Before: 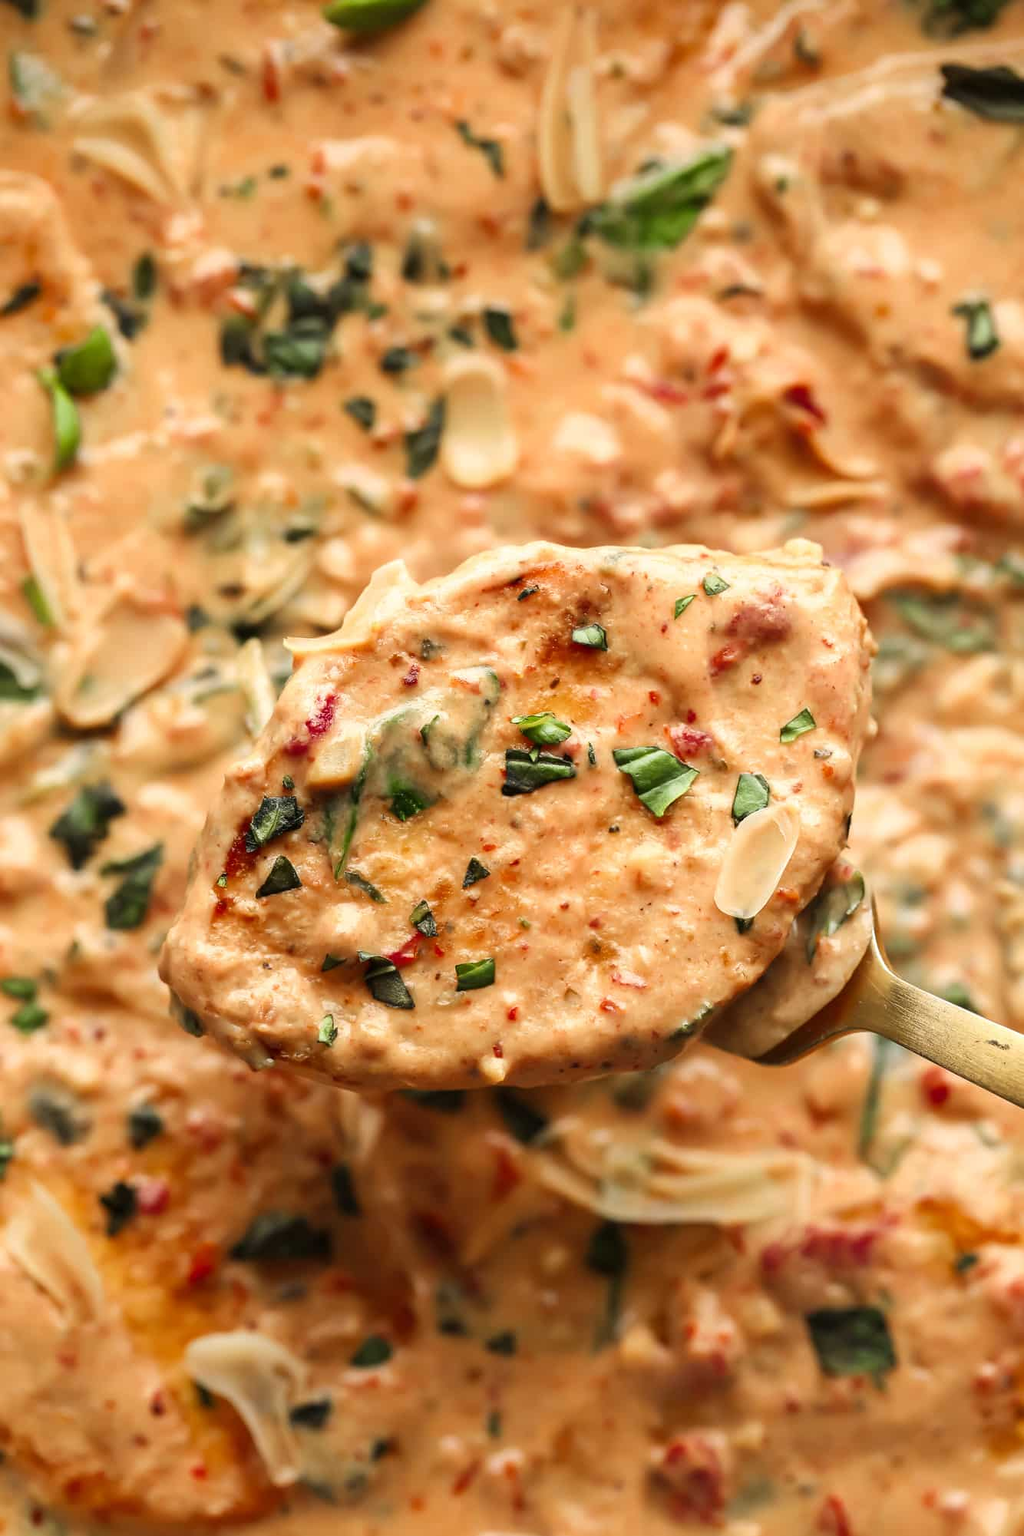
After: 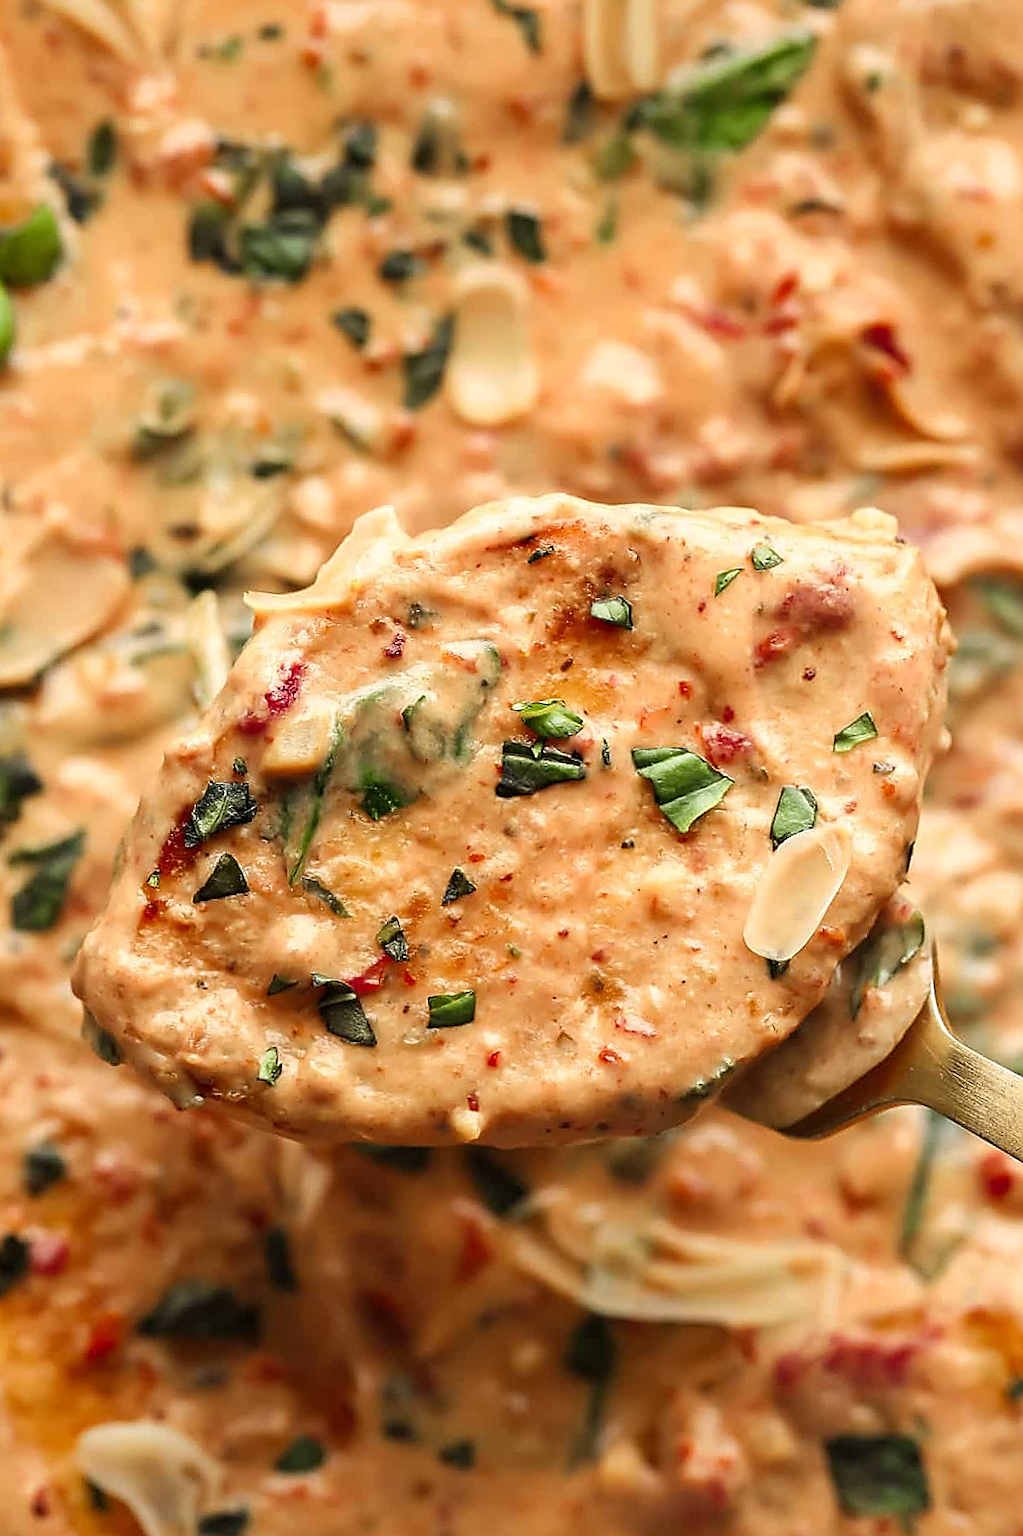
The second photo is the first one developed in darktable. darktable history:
rotate and perspective: automatic cropping original format, crop left 0, crop top 0
crop and rotate: angle -3.27°, left 5.211%, top 5.211%, right 4.607%, bottom 4.607%
sharpen: radius 1.4, amount 1.25, threshold 0.7
